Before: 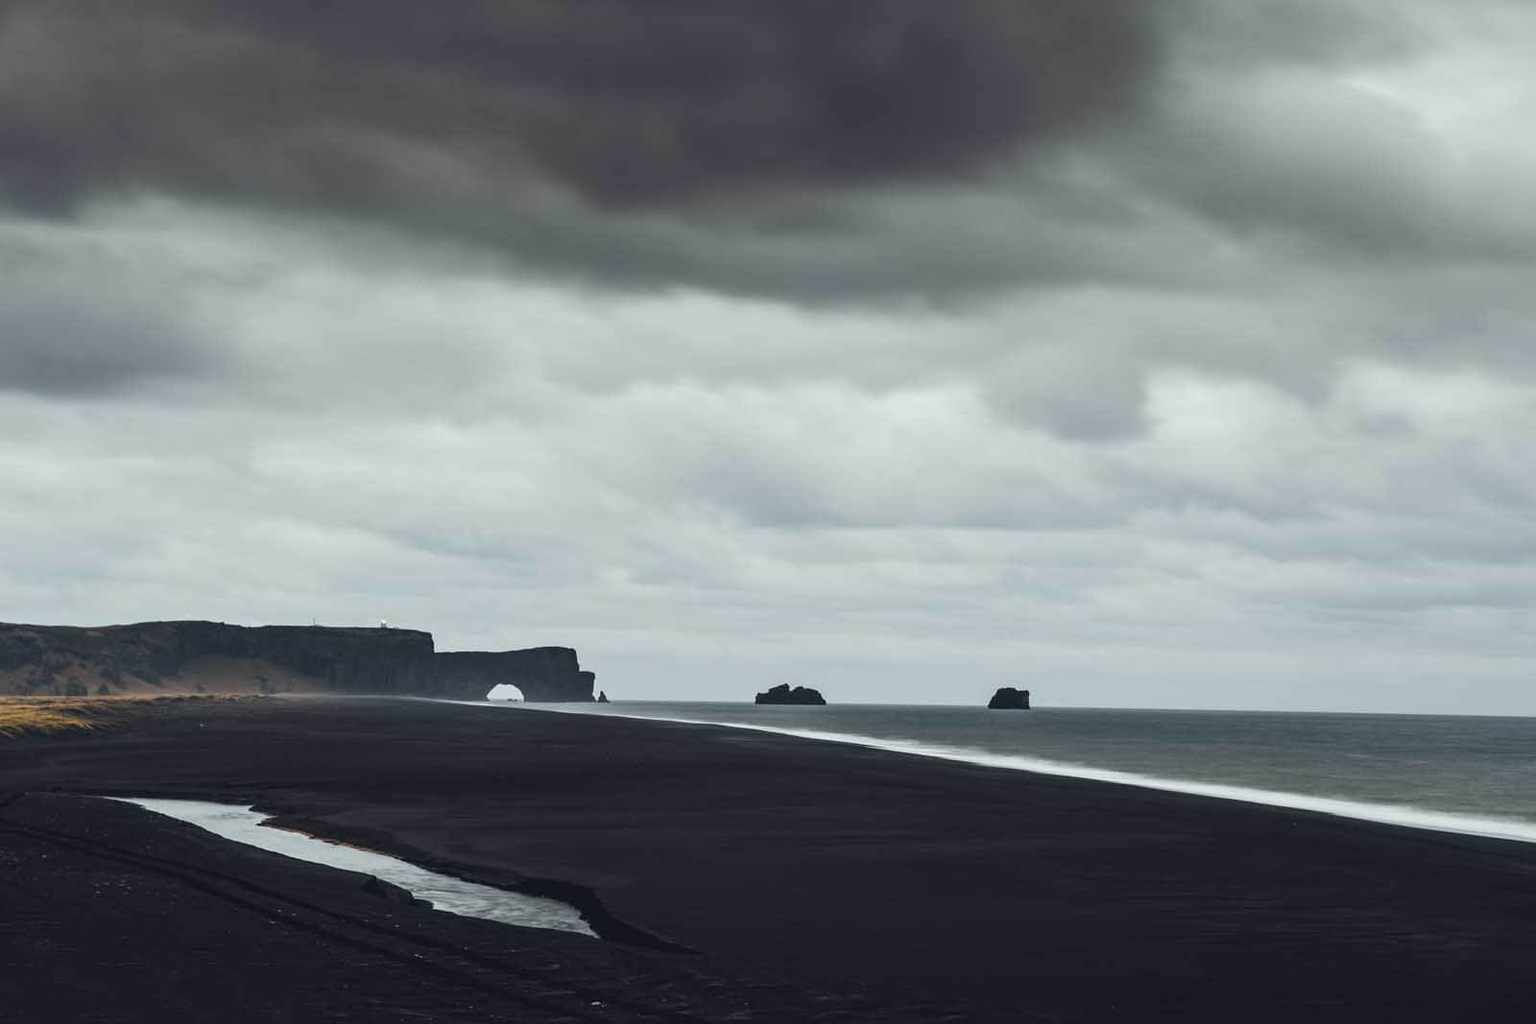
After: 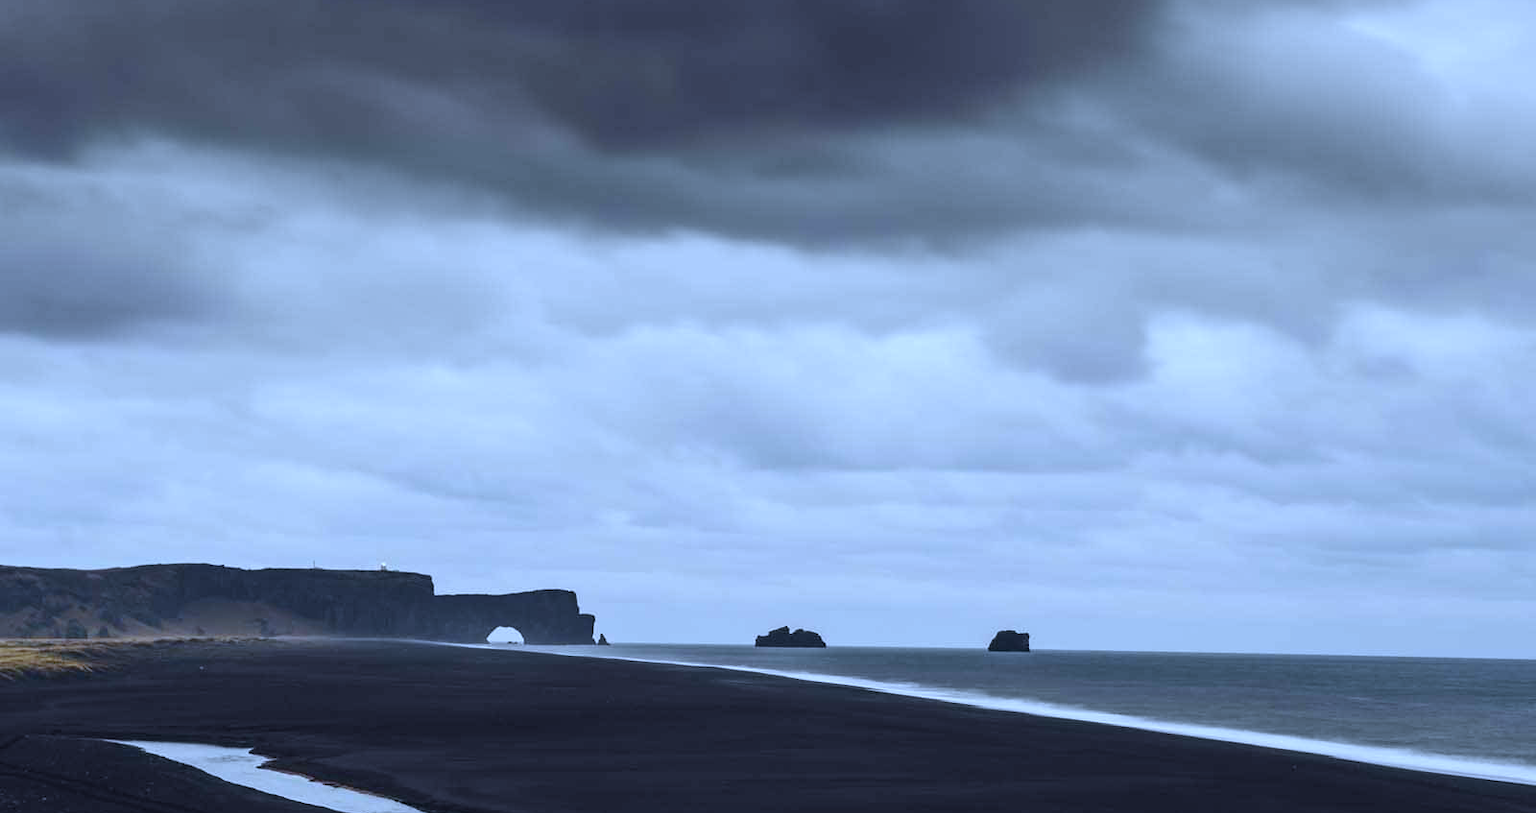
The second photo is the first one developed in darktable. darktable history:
white balance: red 0.871, blue 1.249
crop and rotate: top 5.667%, bottom 14.937%
